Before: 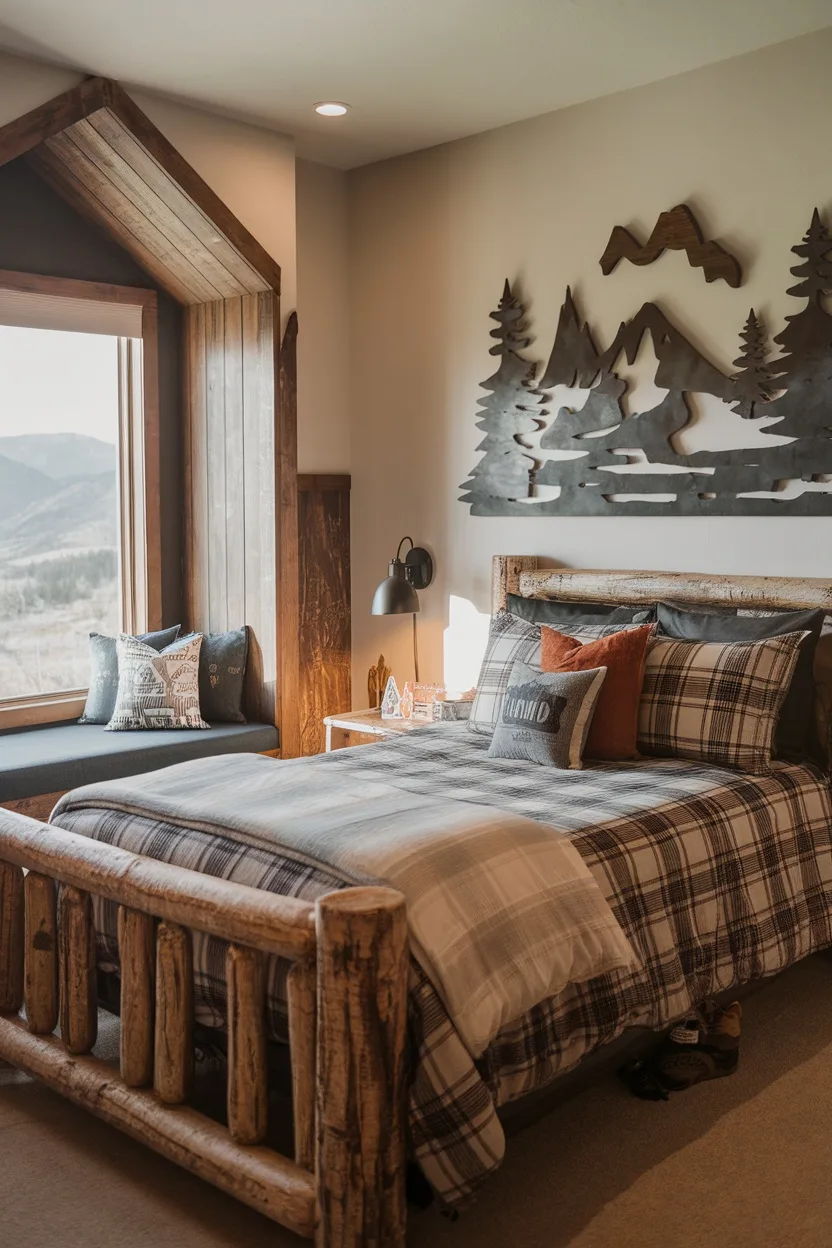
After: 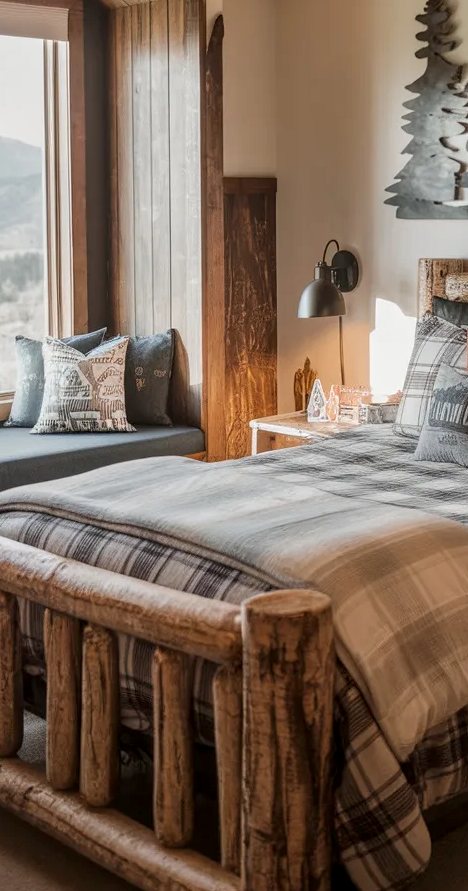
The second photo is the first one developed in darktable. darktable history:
local contrast: on, module defaults
crop: left 8.966%, top 23.852%, right 34.699%, bottom 4.703%
